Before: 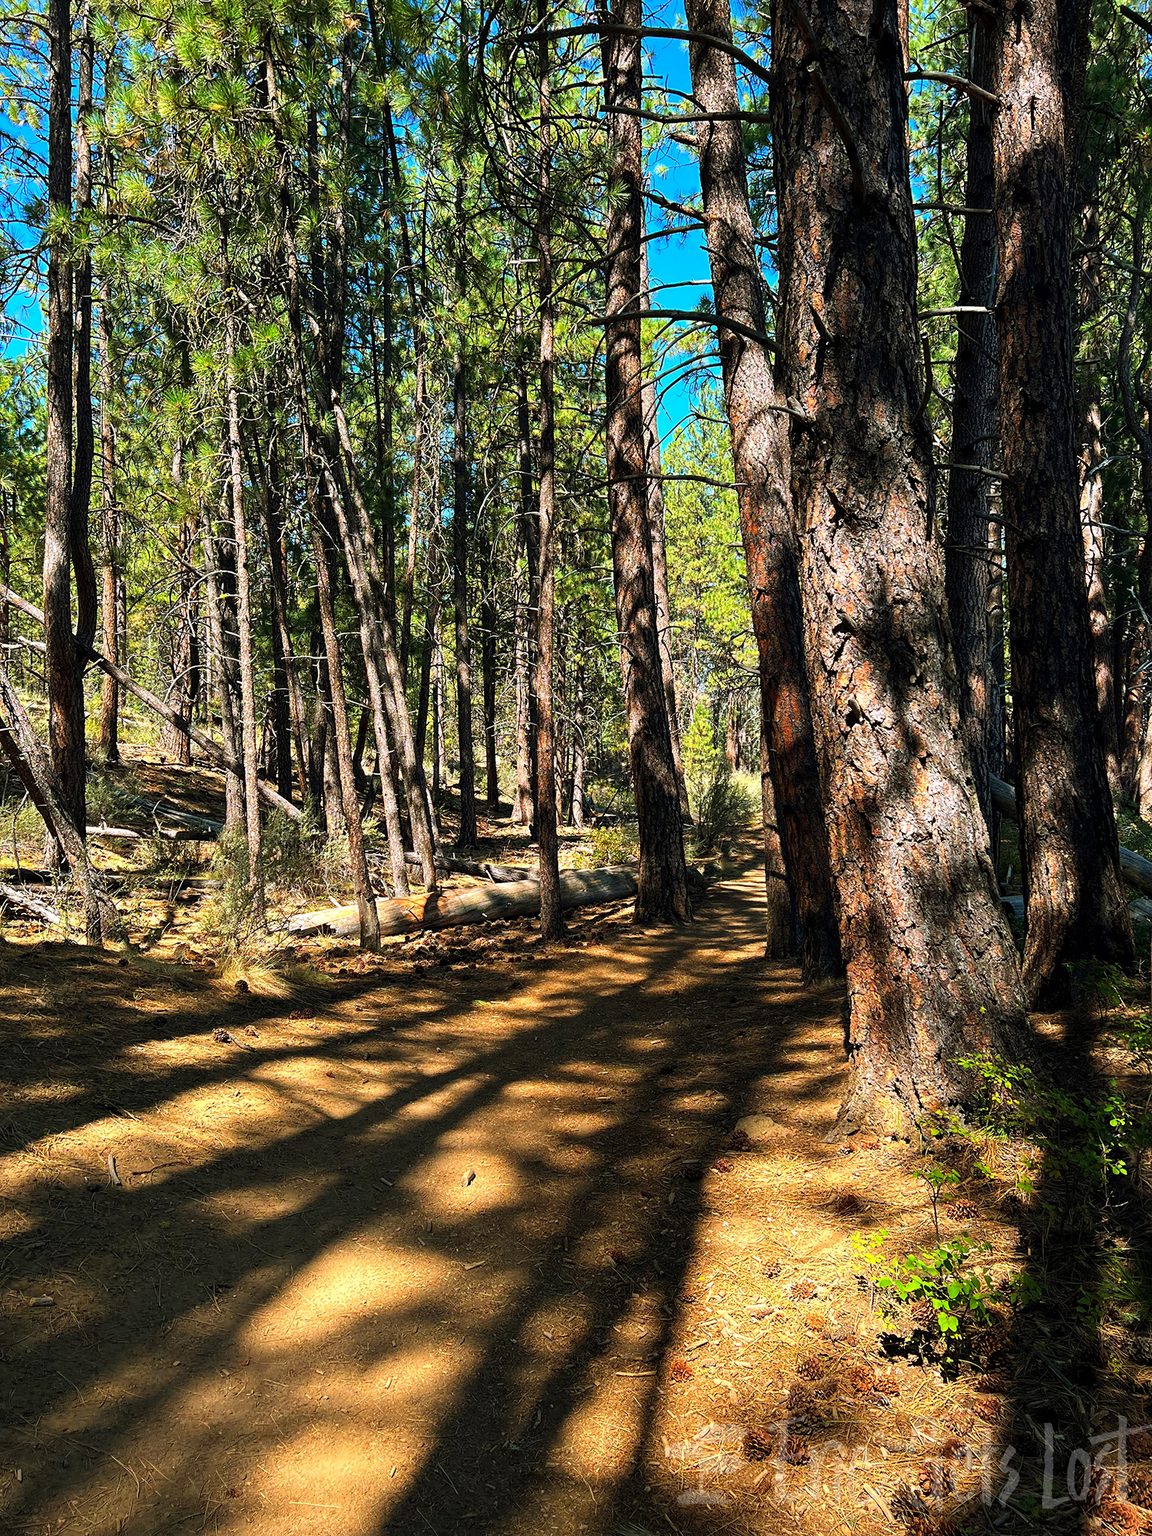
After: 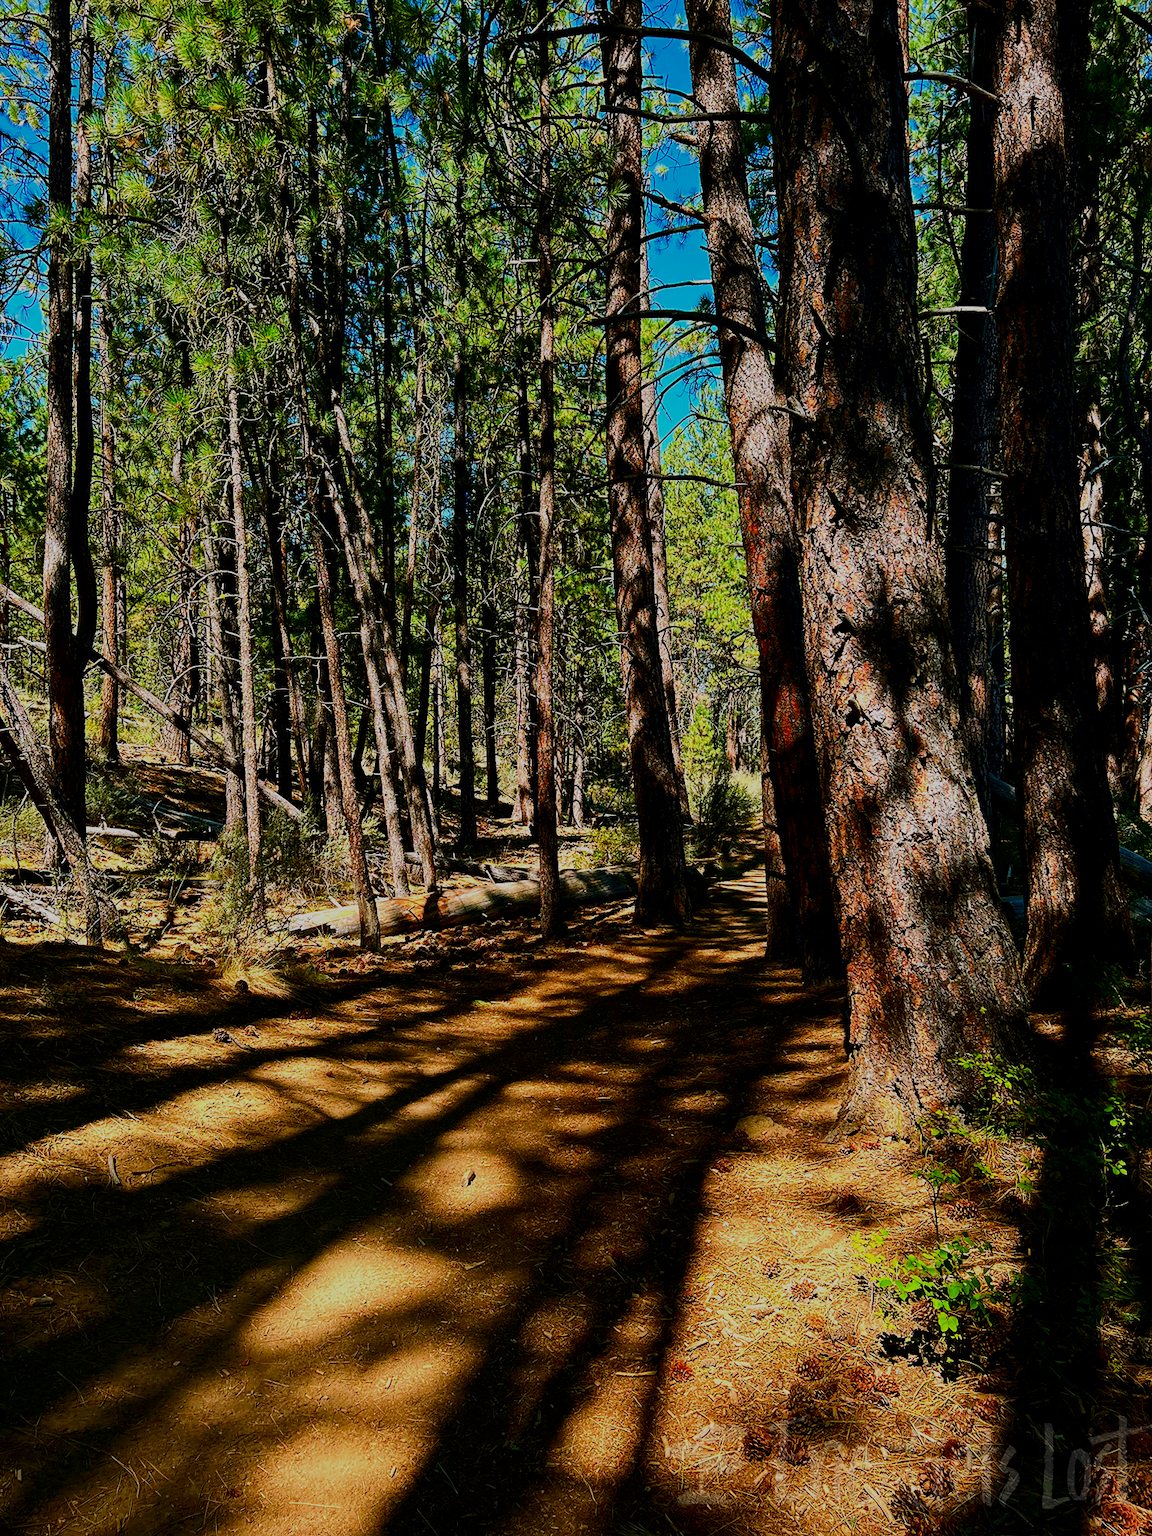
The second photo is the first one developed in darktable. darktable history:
filmic rgb: black relative exposure -8.54 EV, white relative exposure 5.52 EV, hardness 3.39, contrast 1.016
rotate and perspective: automatic cropping off
color balance rgb: perceptual saturation grading › global saturation 20%, perceptual saturation grading › highlights -25%, perceptual saturation grading › shadows 25%
contrast brightness saturation: contrast 0.13, brightness -0.24, saturation 0.14
